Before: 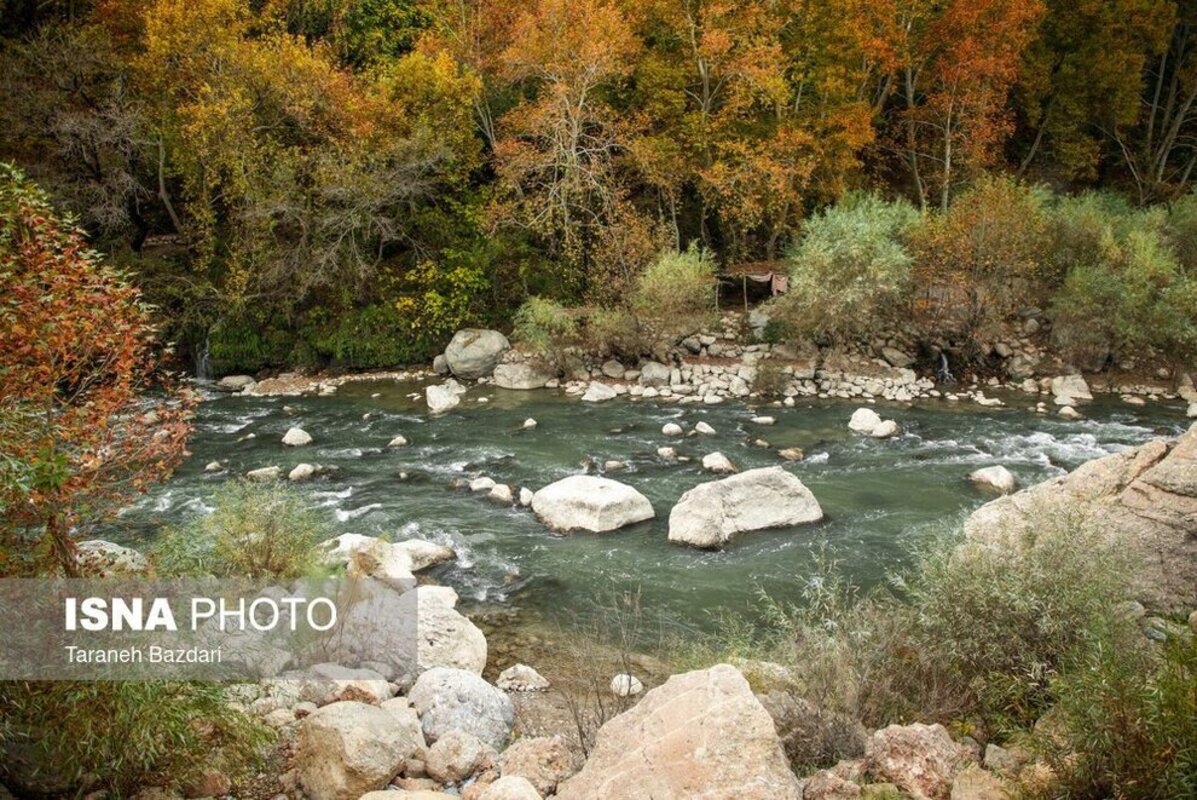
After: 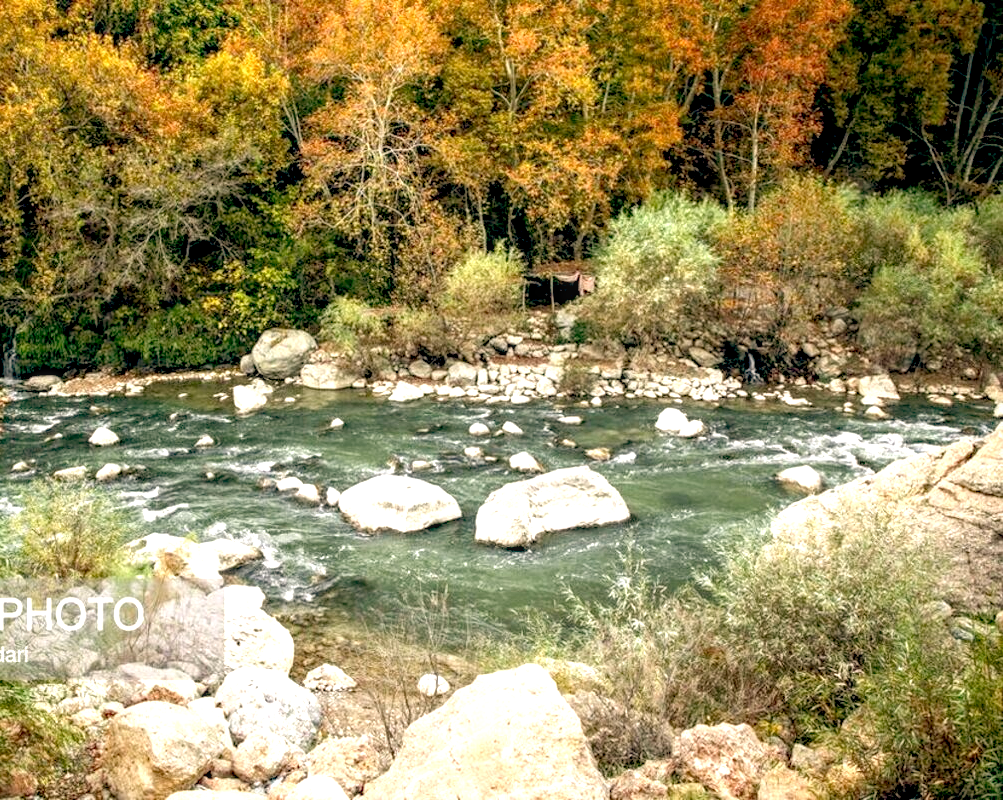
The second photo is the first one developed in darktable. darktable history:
levels: mode automatic
crop: left 16.145%
local contrast: on, module defaults
tone equalizer: on, module defaults
color balance: lift [0.975, 0.993, 1, 1.015], gamma [1.1, 1, 1, 0.945], gain [1, 1.04, 1, 0.95]
haze removal: compatibility mode true, adaptive false
exposure: black level correction 0, exposure 0.95 EV, compensate exposure bias true, compensate highlight preservation false
